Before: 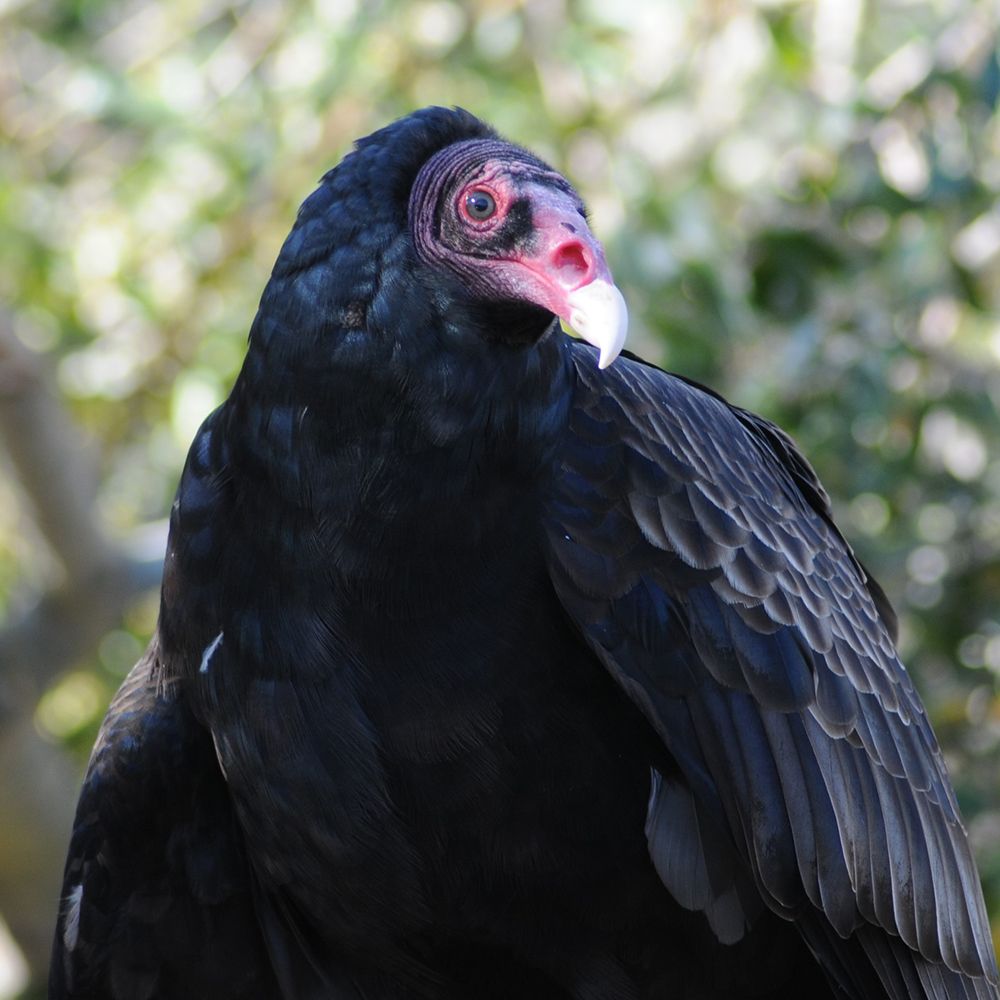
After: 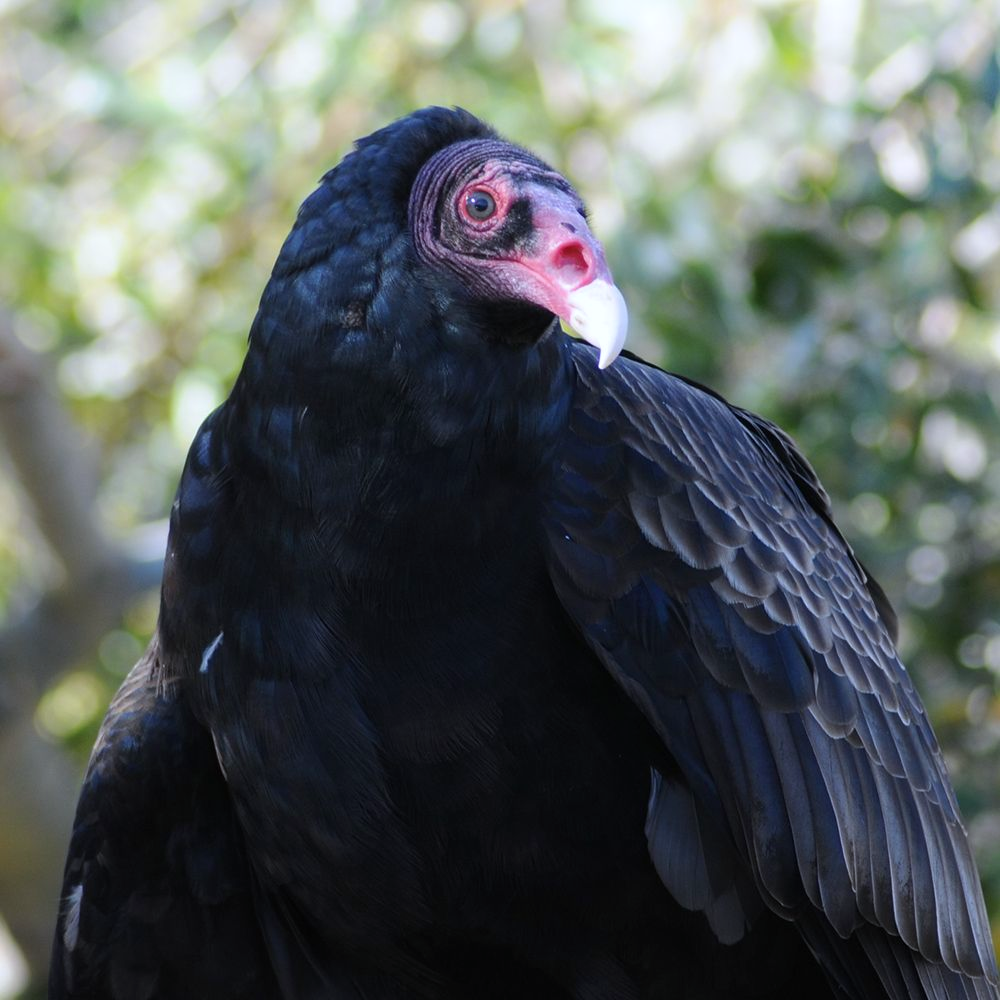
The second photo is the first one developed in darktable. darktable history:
shadows and highlights: shadows -24.28, highlights 49.77, soften with gaussian
white balance: red 0.974, blue 1.044
